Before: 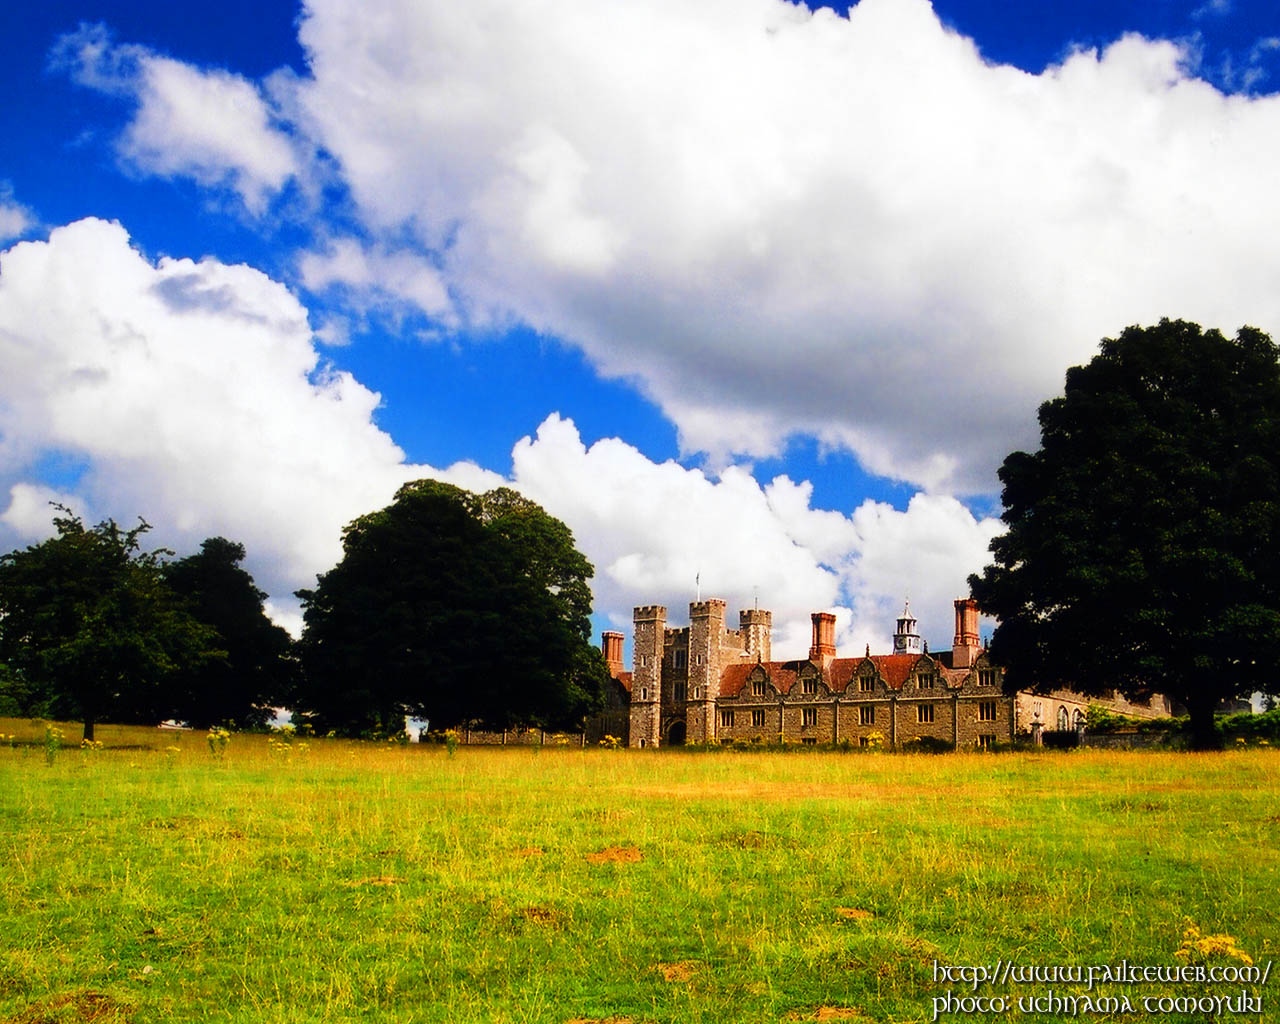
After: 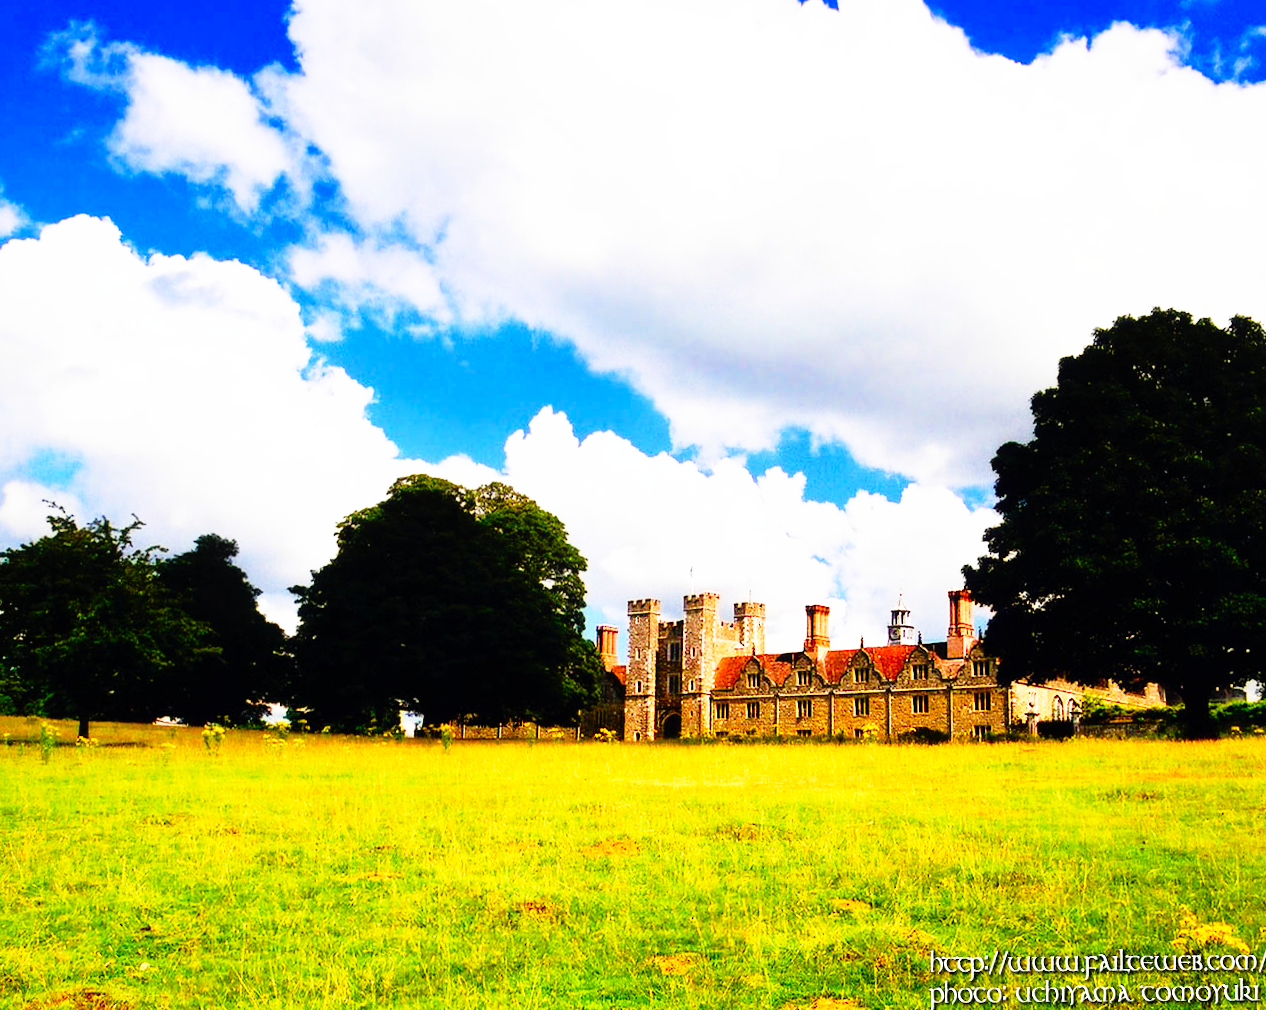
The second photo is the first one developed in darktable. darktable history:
contrast brightness saturation: saturation 0.18
base curve: curves: ch0 [(0, 0) (0.012, 0.01) (0.073, 0.168) (0.31, 0.711) (0.645, 0.957) (1, 1)], preserve colors none
rotate and perspective: rotation -0.45°, automatic cropping original format, crop left 0.008, crop right 0.992, crop top 0.012, crop bottom 0.988
